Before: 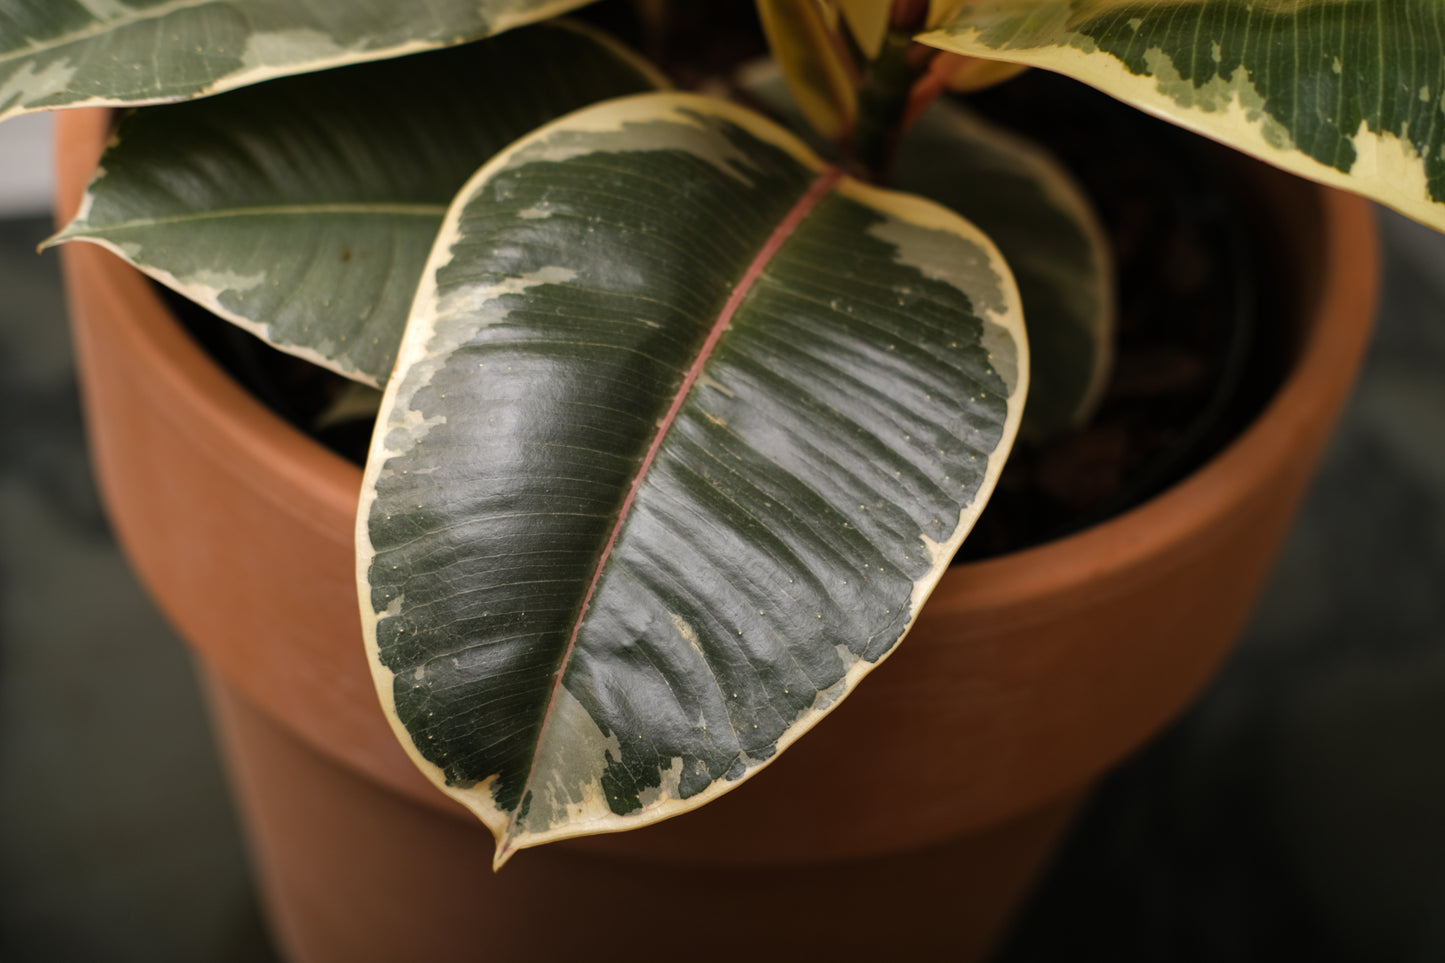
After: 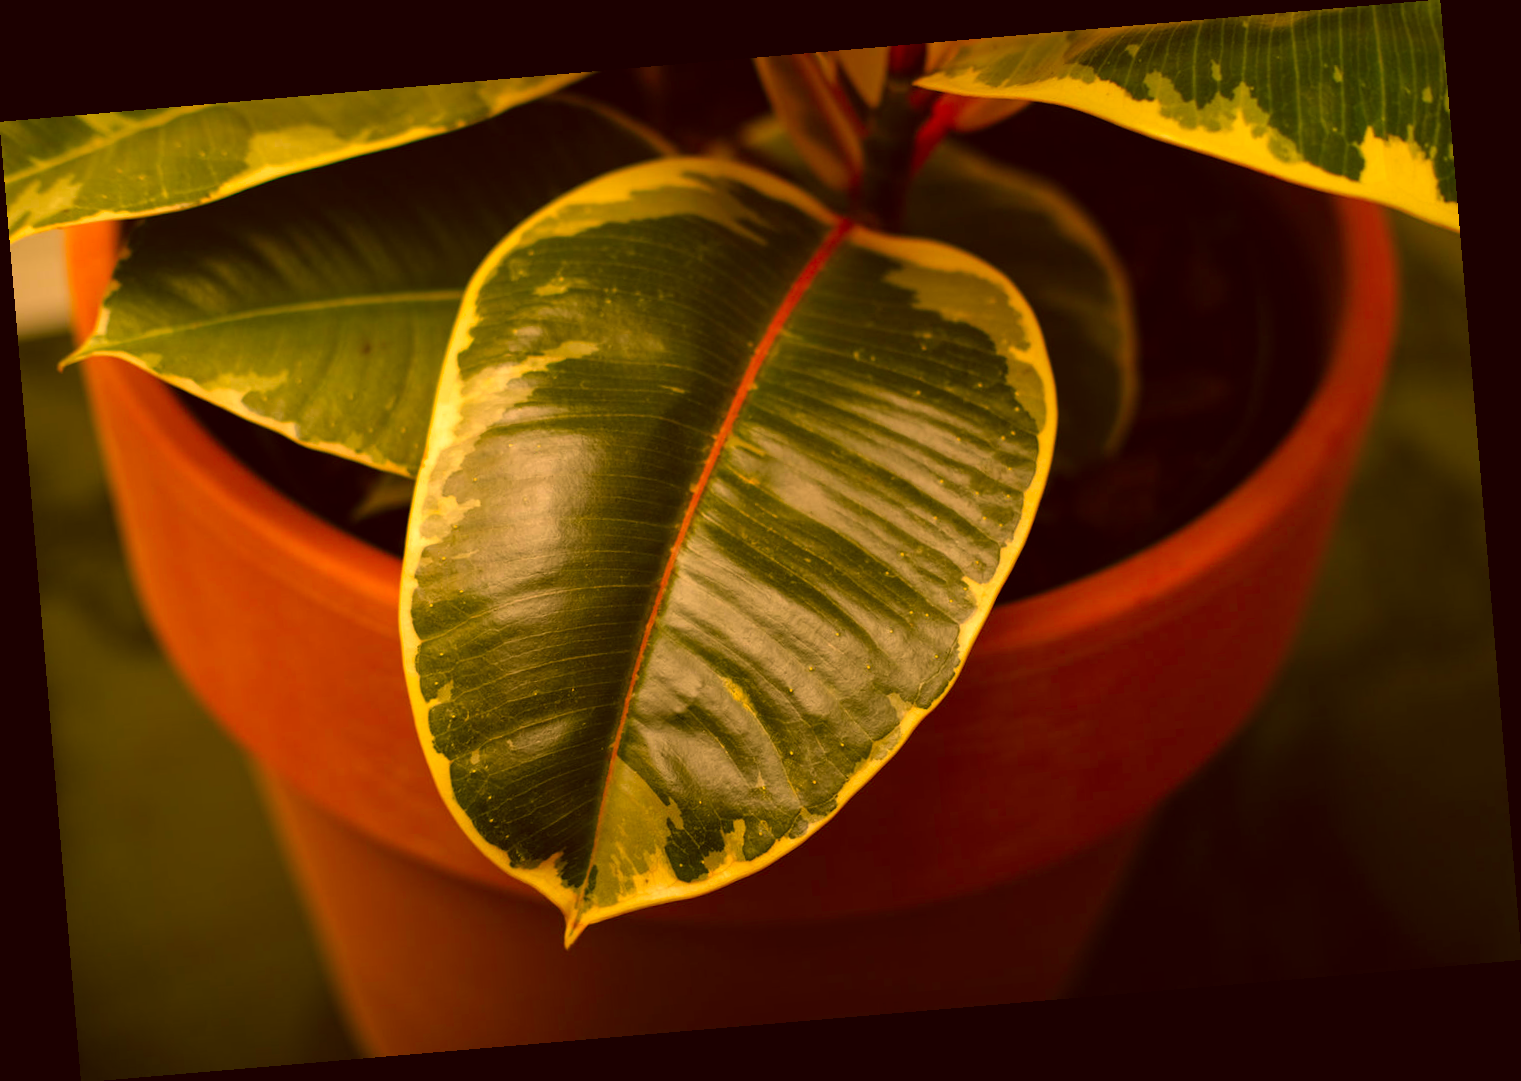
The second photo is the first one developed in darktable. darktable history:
color correction: highlights a* 10.44, highlights b* 30.04, shadows a* 2.73, shadows b* 17.51, saturation 1.72
rotate and perspective: rotation -4.86°, automatic cropping off
